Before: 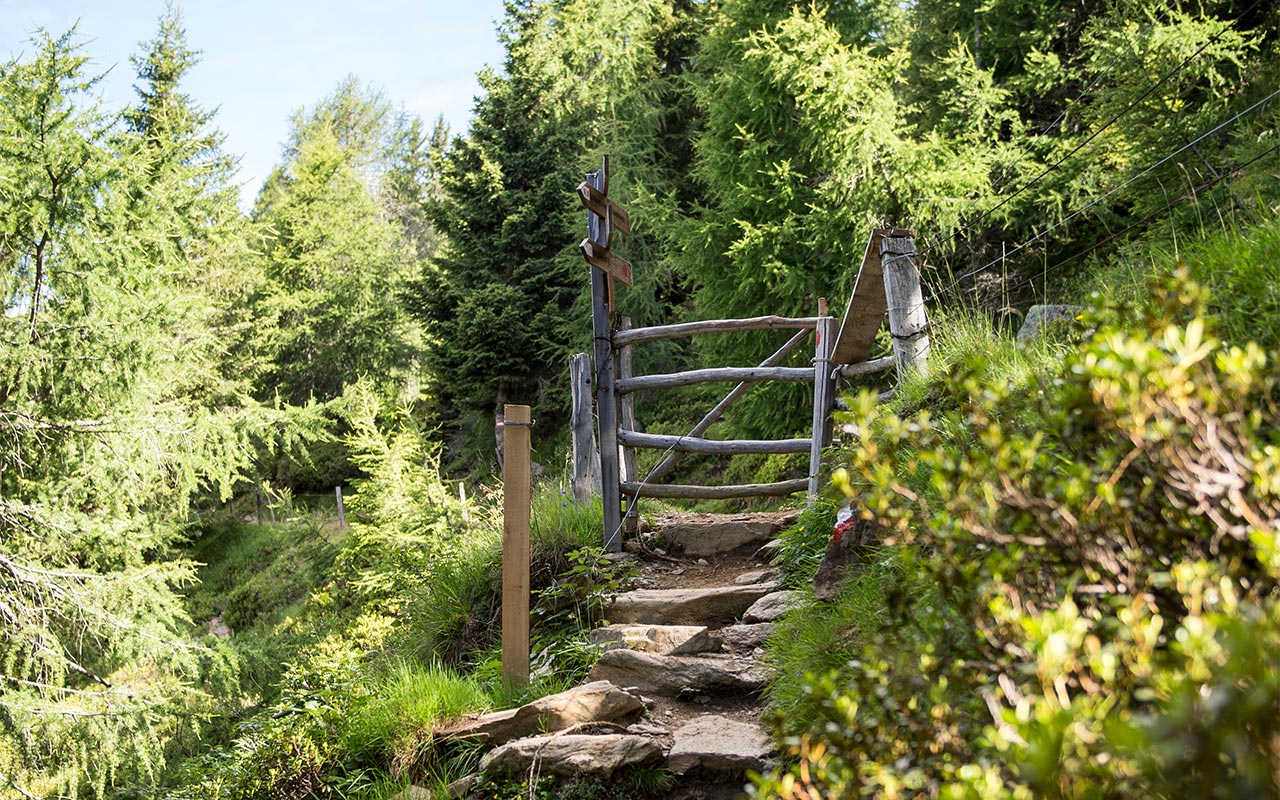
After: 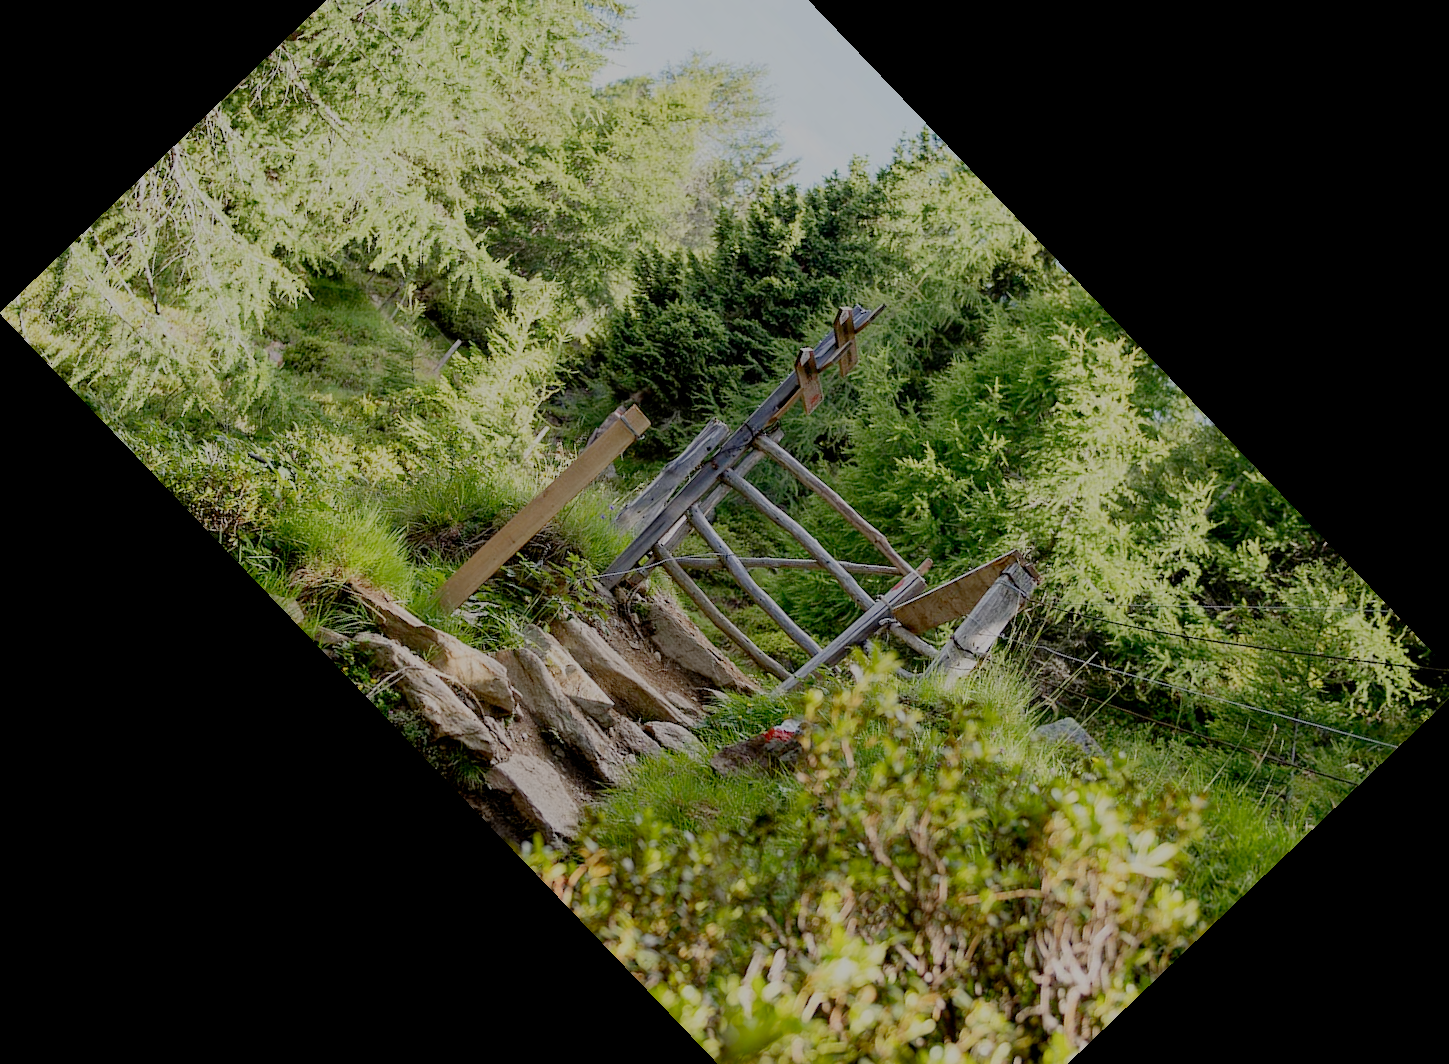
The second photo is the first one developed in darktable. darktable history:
crop and rotate: angle -46.26°, top 16.234%, right 0.912%, bottom 11.704%
filmic rgb: black relative exposure -7 EV, white relative exposure 6 EV, threshold 3 EV, target black luminance 0%, hardness 2.73, latitude 61.22%, contrast 0.691, highlights saturation mix 10%, shadows ↔ highlights balance -0.073%, preserve chrominance no, color science v4 (2020), iterations of high-quality reconstruction 10, contrast in shadows soft, contrast in highlights soft, enable highlight reconstruction true
